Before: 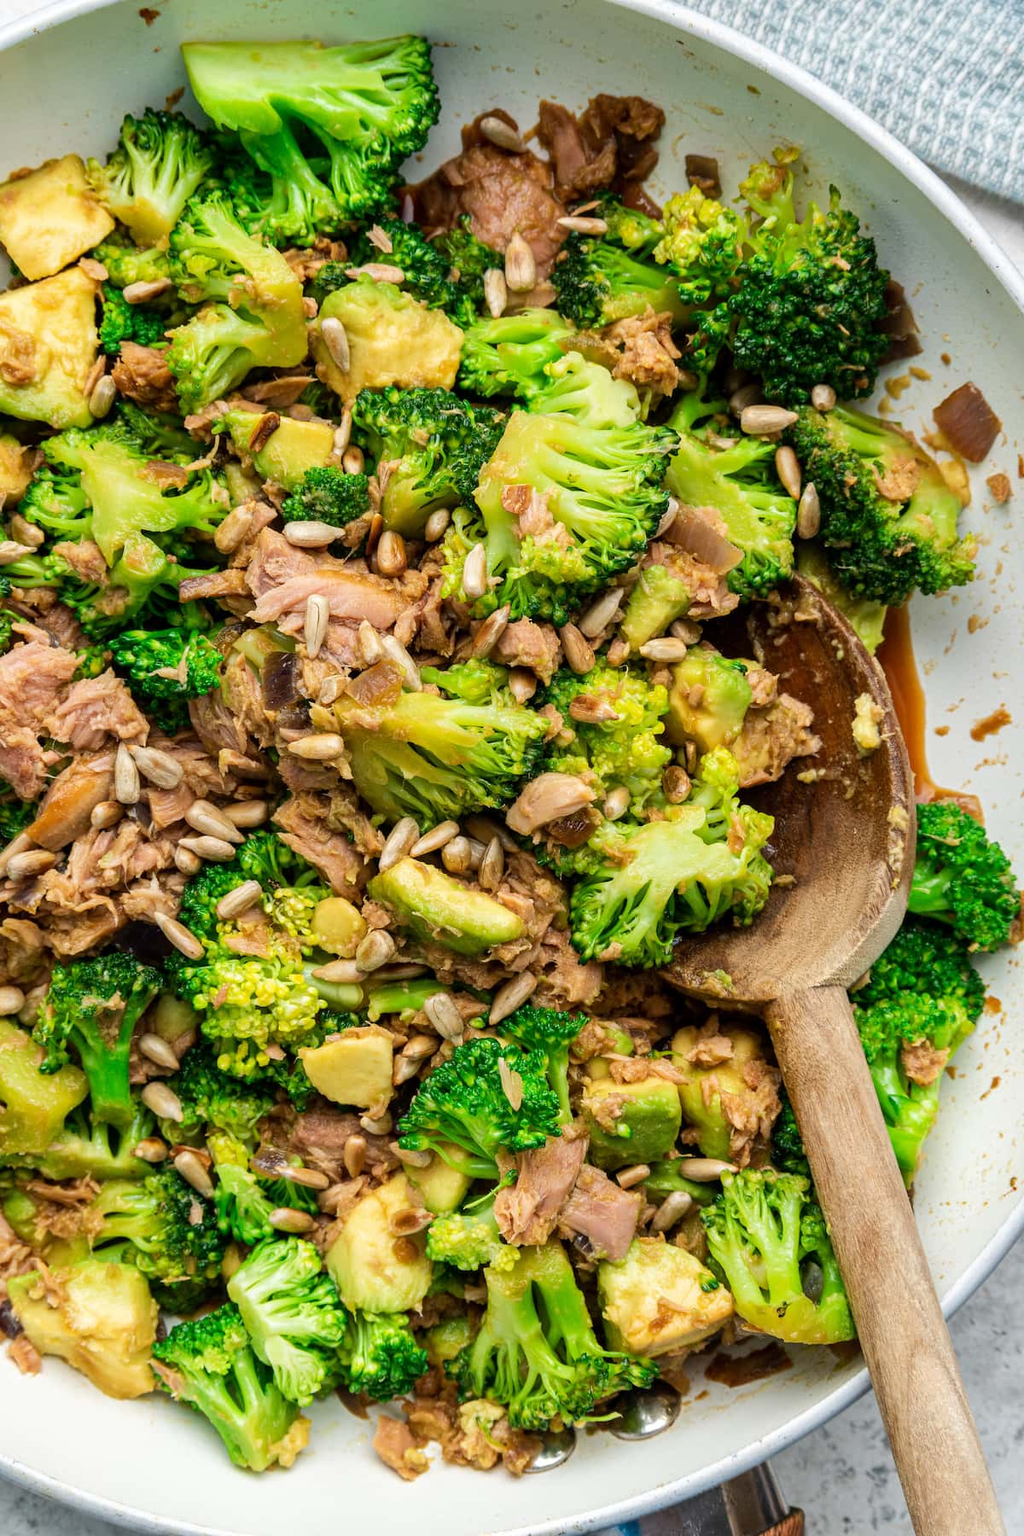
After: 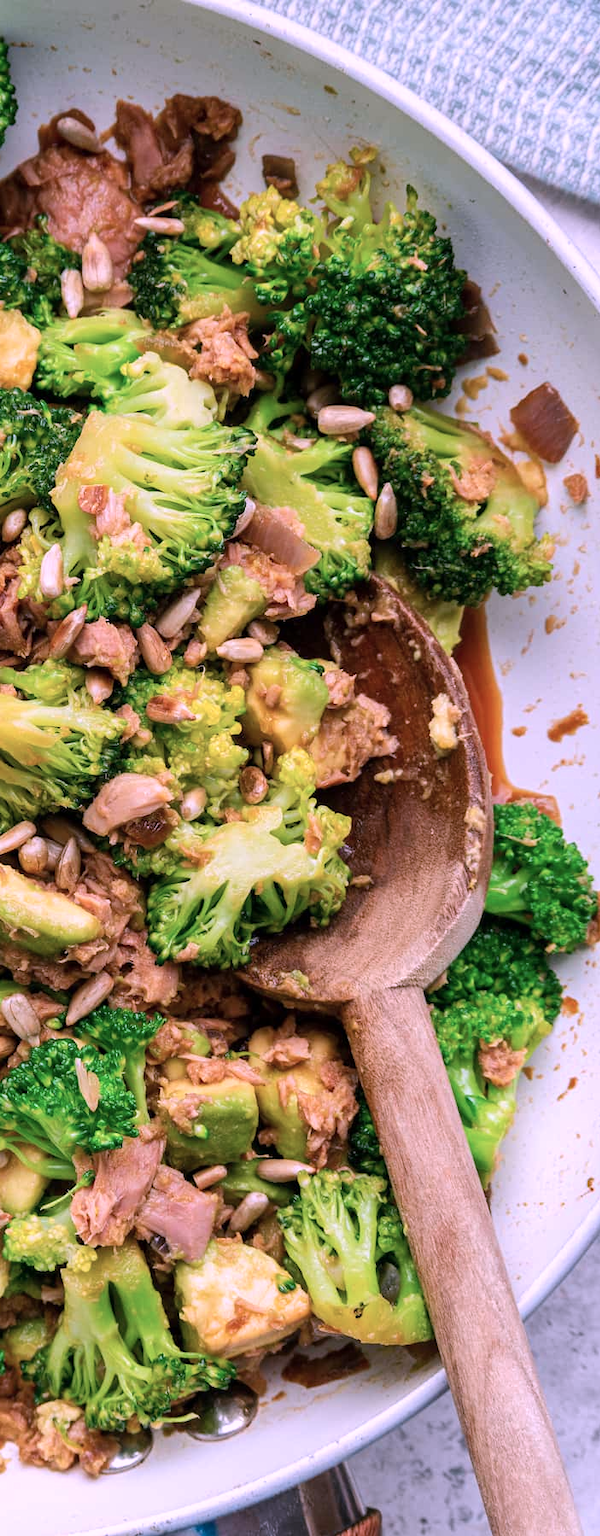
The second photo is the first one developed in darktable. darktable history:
color correction: highlights a* 15.24, highlights b* -24.45
crop: left 41.402%
